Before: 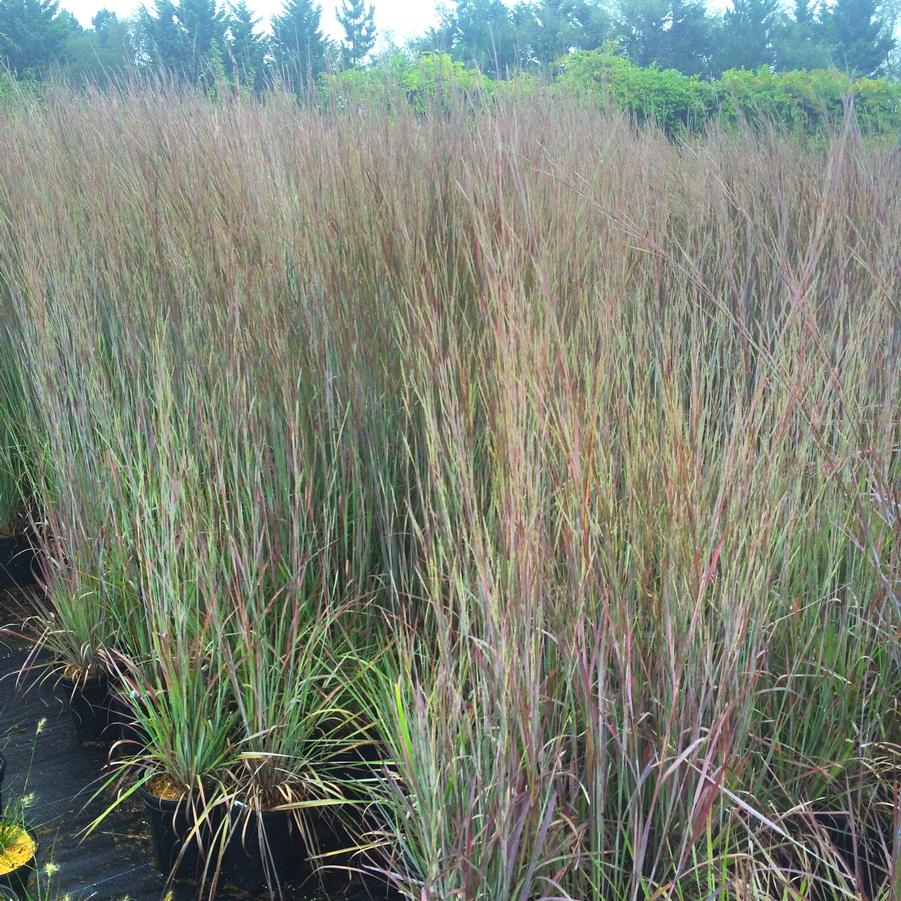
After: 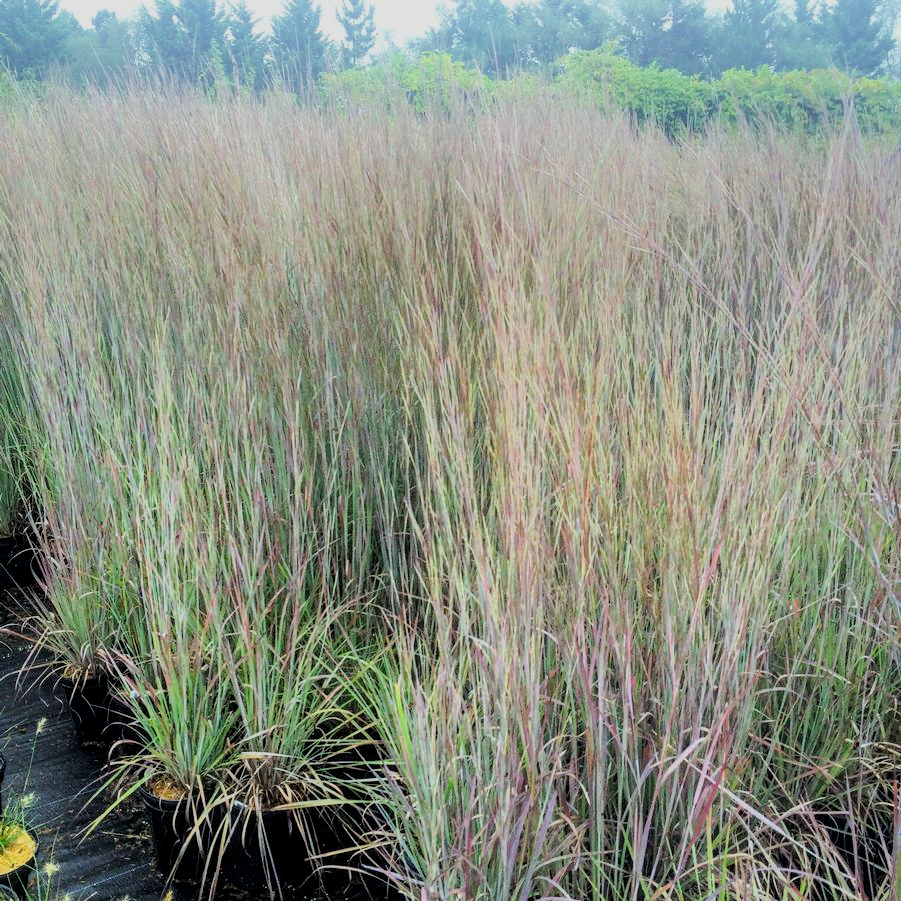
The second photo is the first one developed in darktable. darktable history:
local contrast: on, module defaults
filmic rgb: black relative exposure -6.09 EV, white relative exposure 6.96 EV, hardness 2.27, iterations of high-quality reconstruction 0
tone equalizer: -8 EV -0.759 EV, -7 EV -0.681 EV, -6 EV -0.612 EV, -5 EV -0.372 EV, -3 EV 0.373 EV, -2 EV 0.6 EV, -1 EV 0.681 EV, +0 EV 0.744 EV
